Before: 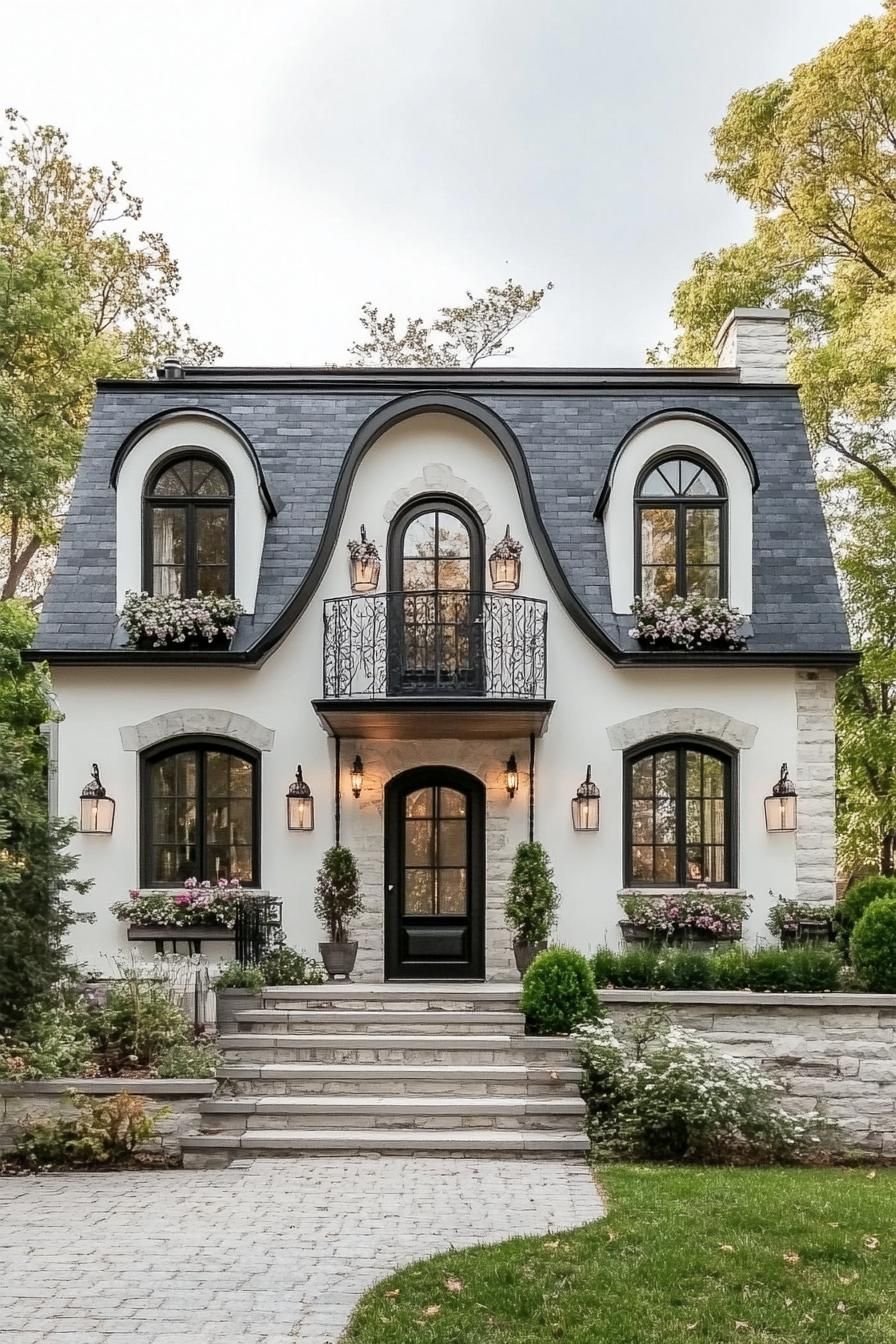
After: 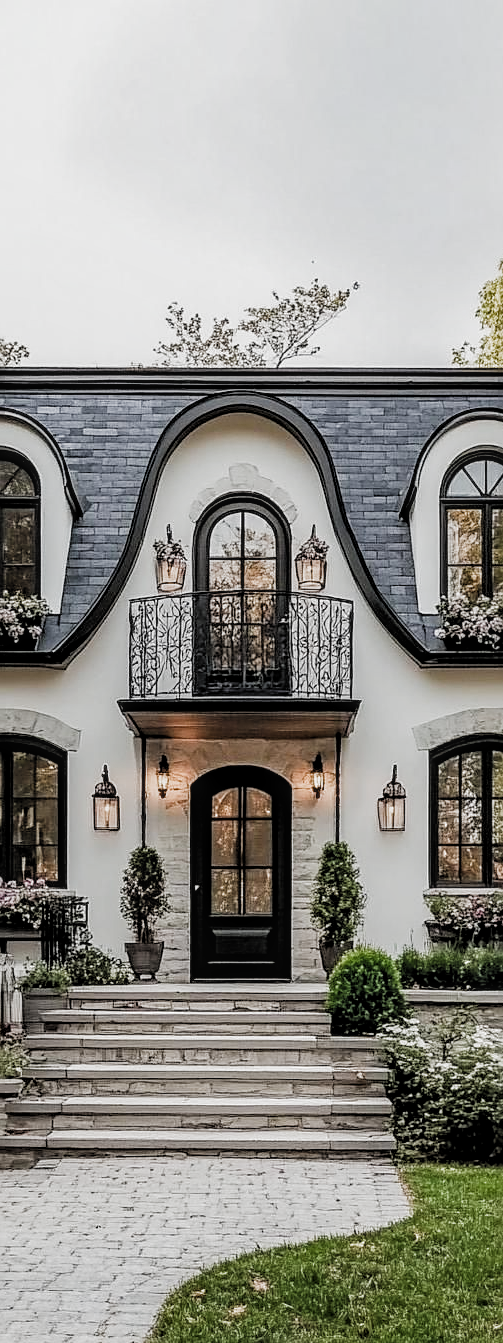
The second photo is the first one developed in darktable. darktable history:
filmic rgb: black relative exposure -4.95 EV, white relative exposure 2.83 EV, hardness 3.72, color science v5 (2021), contrast in shadows safe, contrast in highlights safe
crop: left 21.751%, right 22.036%, bottom 0.012%
local contrast: on, module defaults
haze removal: compatibility mode true, adaptive false
sharpen: on, module defaults
